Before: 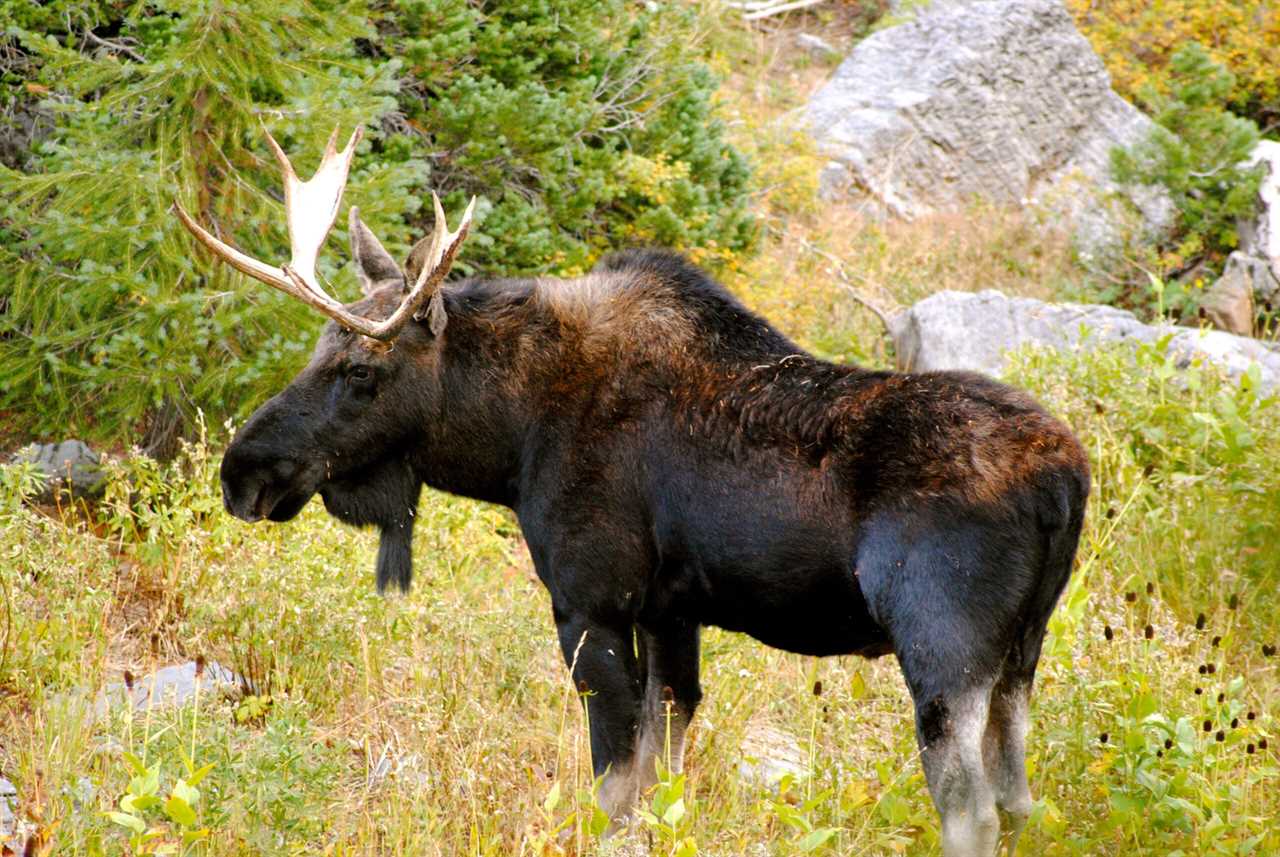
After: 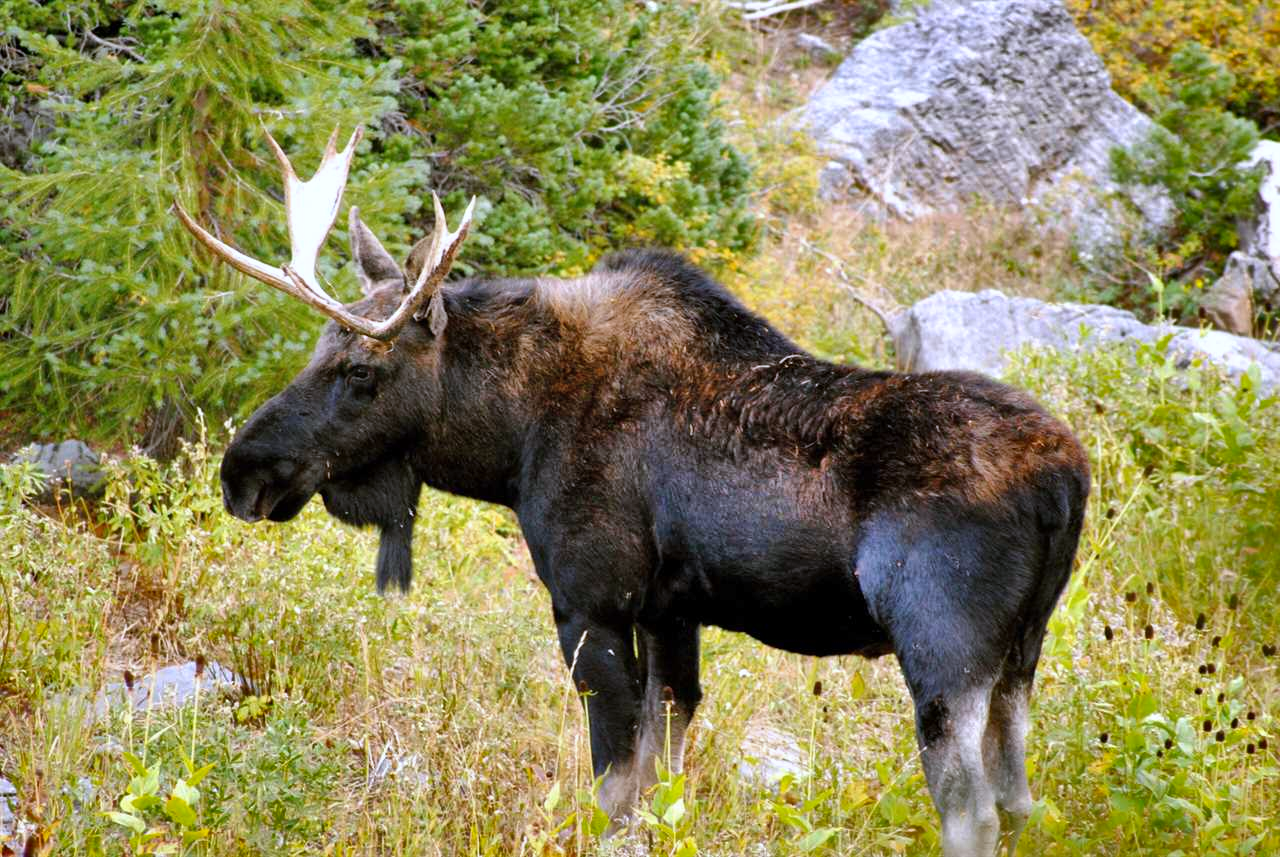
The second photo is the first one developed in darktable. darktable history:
shadows and highlights: shadows 75, highlights -60.85, soften with gaussian
white balance: red 0.967, blue 1.119, emerald 0.756
